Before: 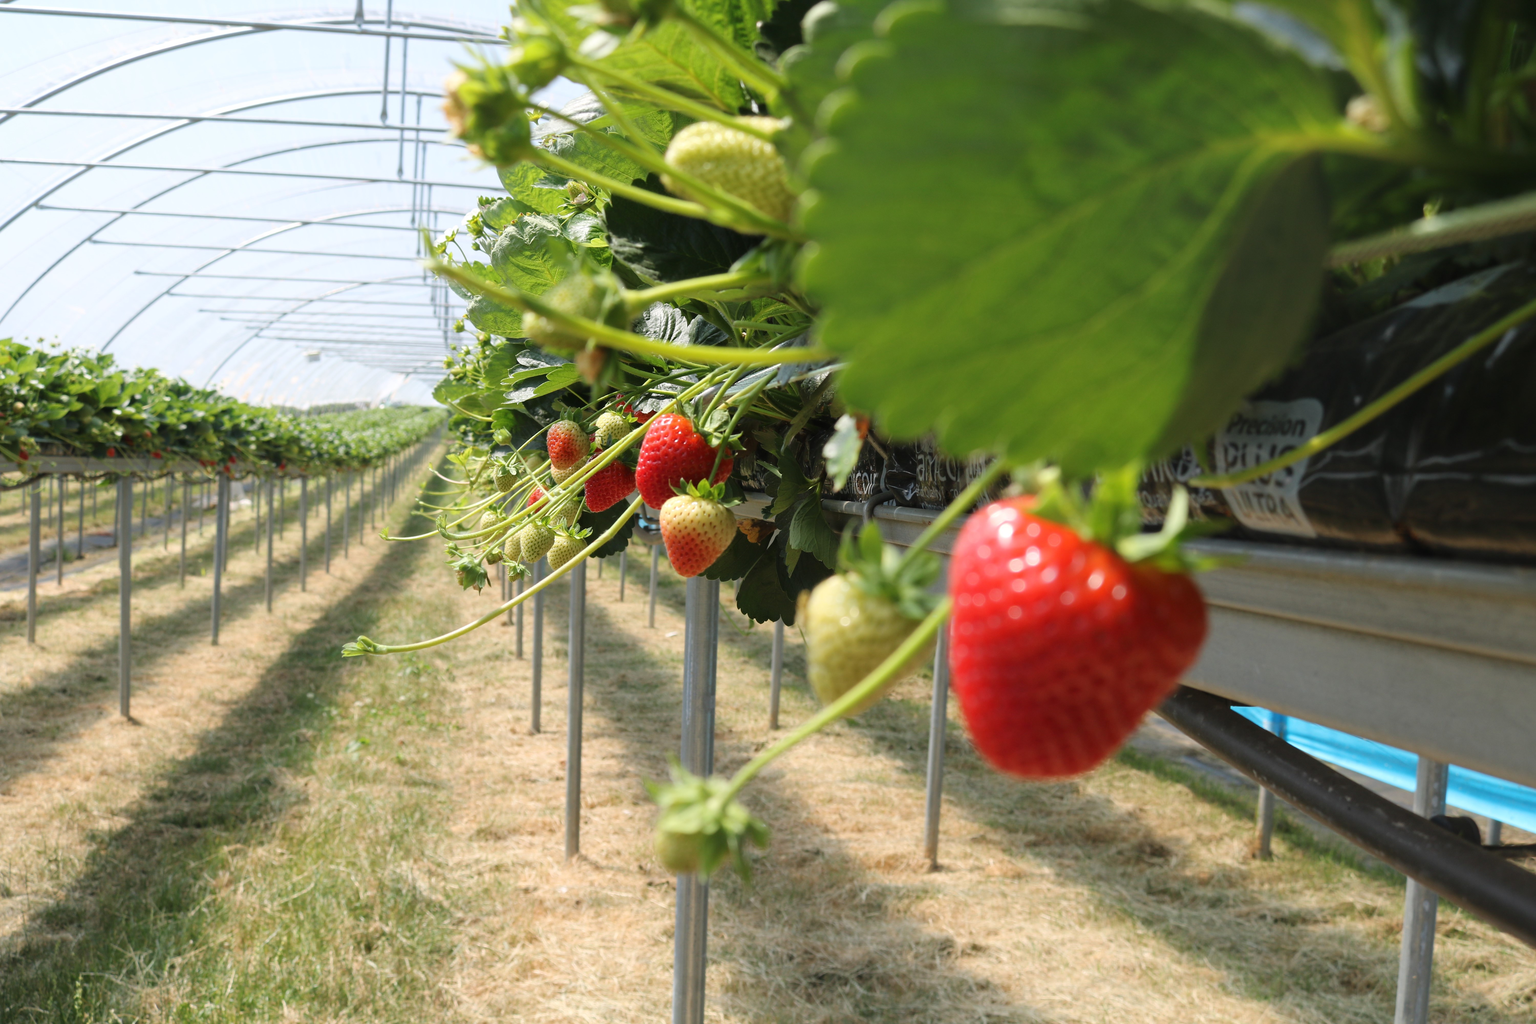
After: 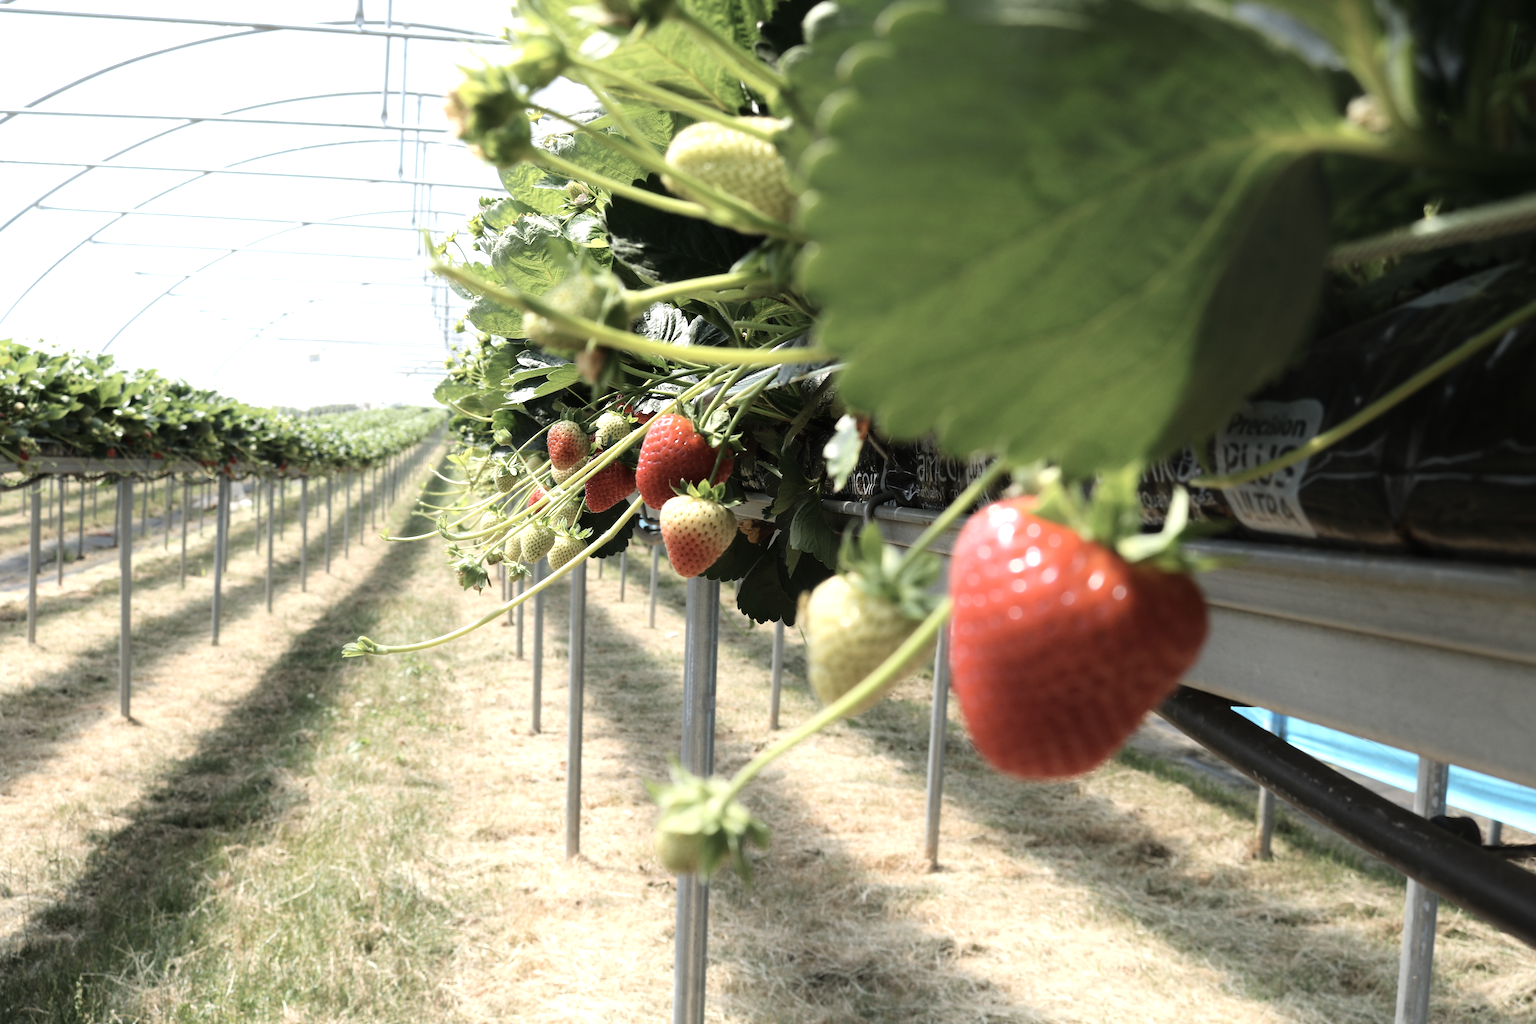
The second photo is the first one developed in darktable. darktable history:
tone equalizer: -8 EV -0.757 EV, -7 EV -0.69 EV, -6 EV -0.601 EV, -5 EV -0.42 EV, -3 EV 0.395 EV, -2 EV 0.6 EV, -1 EV 0.694 EV, +0 EV 0.724 EV, smoothing diameter 2.21%, edges refinement/feathering 15.44, mask exposure compensation -1.57 EV, filter diffusion 5
contrast brightness saturation: contrast 0.101, saturation -0.358
